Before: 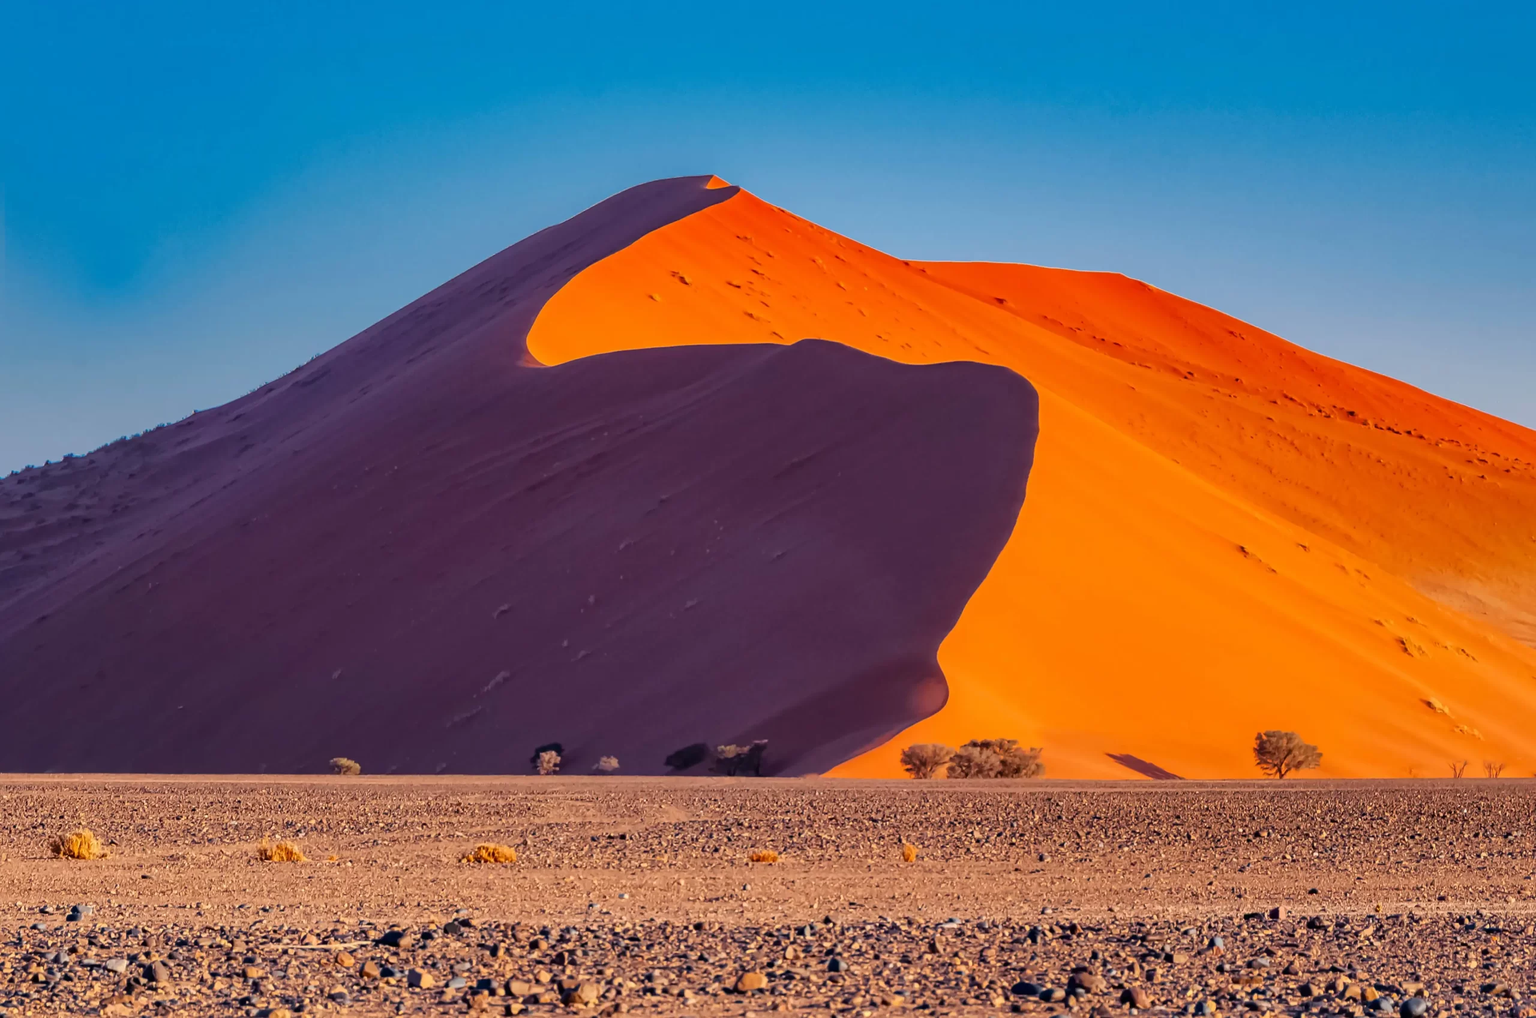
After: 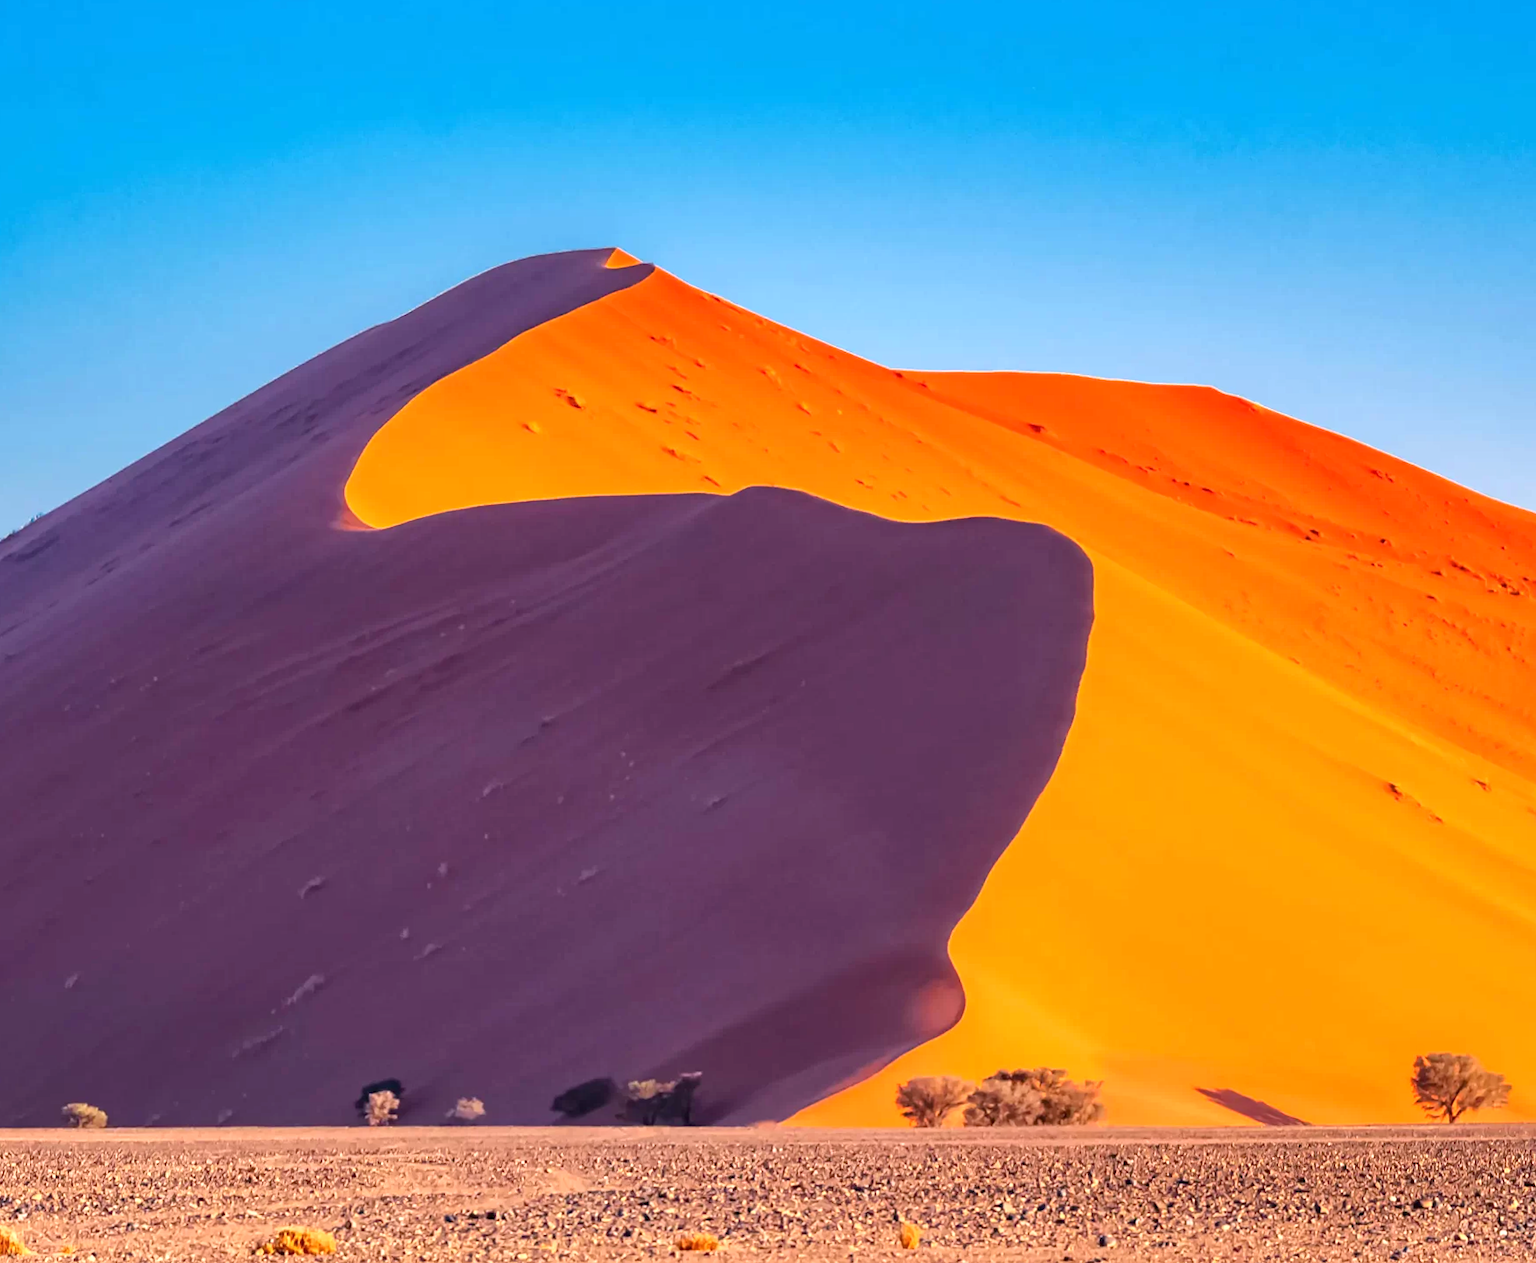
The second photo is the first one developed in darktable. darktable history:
crop: left 18.479%, right 12.2%, bottom 13.971%
bloom: size 3%, threshold 100%, strength 0%
exposure: exposure 0.785 EV, compensate highlight preservation false
rotate and perspective: rotation -0.45°, automatic cropping original format, crop left 0.008, crop right 0.992, crop top 0.012, crop bottom 0.988
